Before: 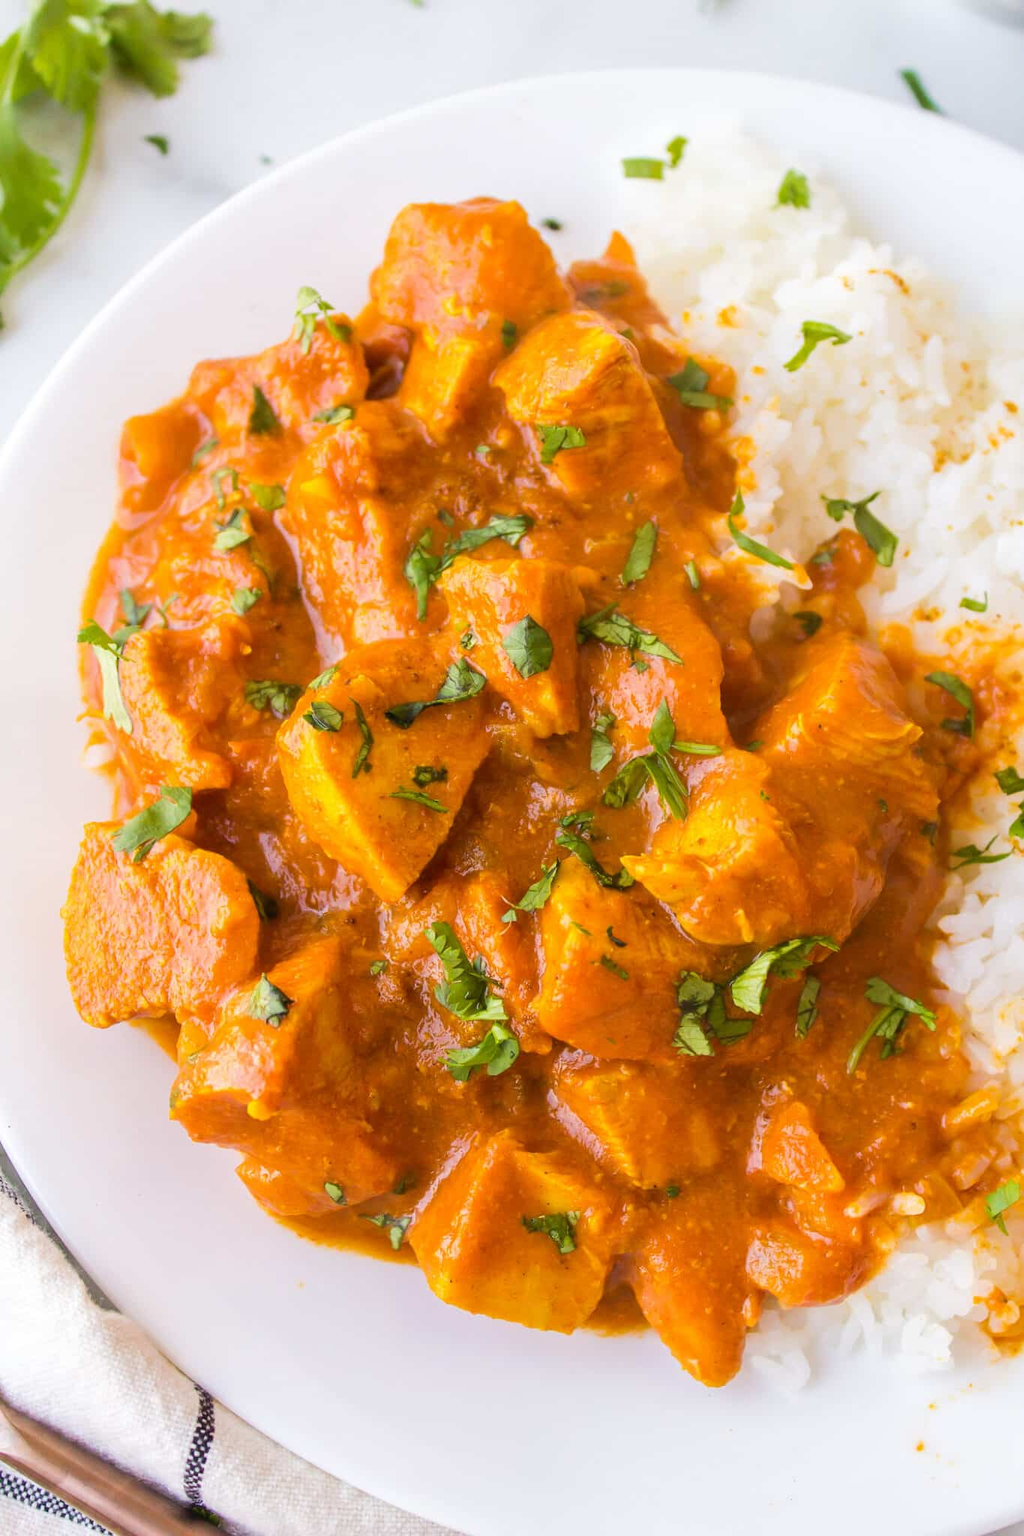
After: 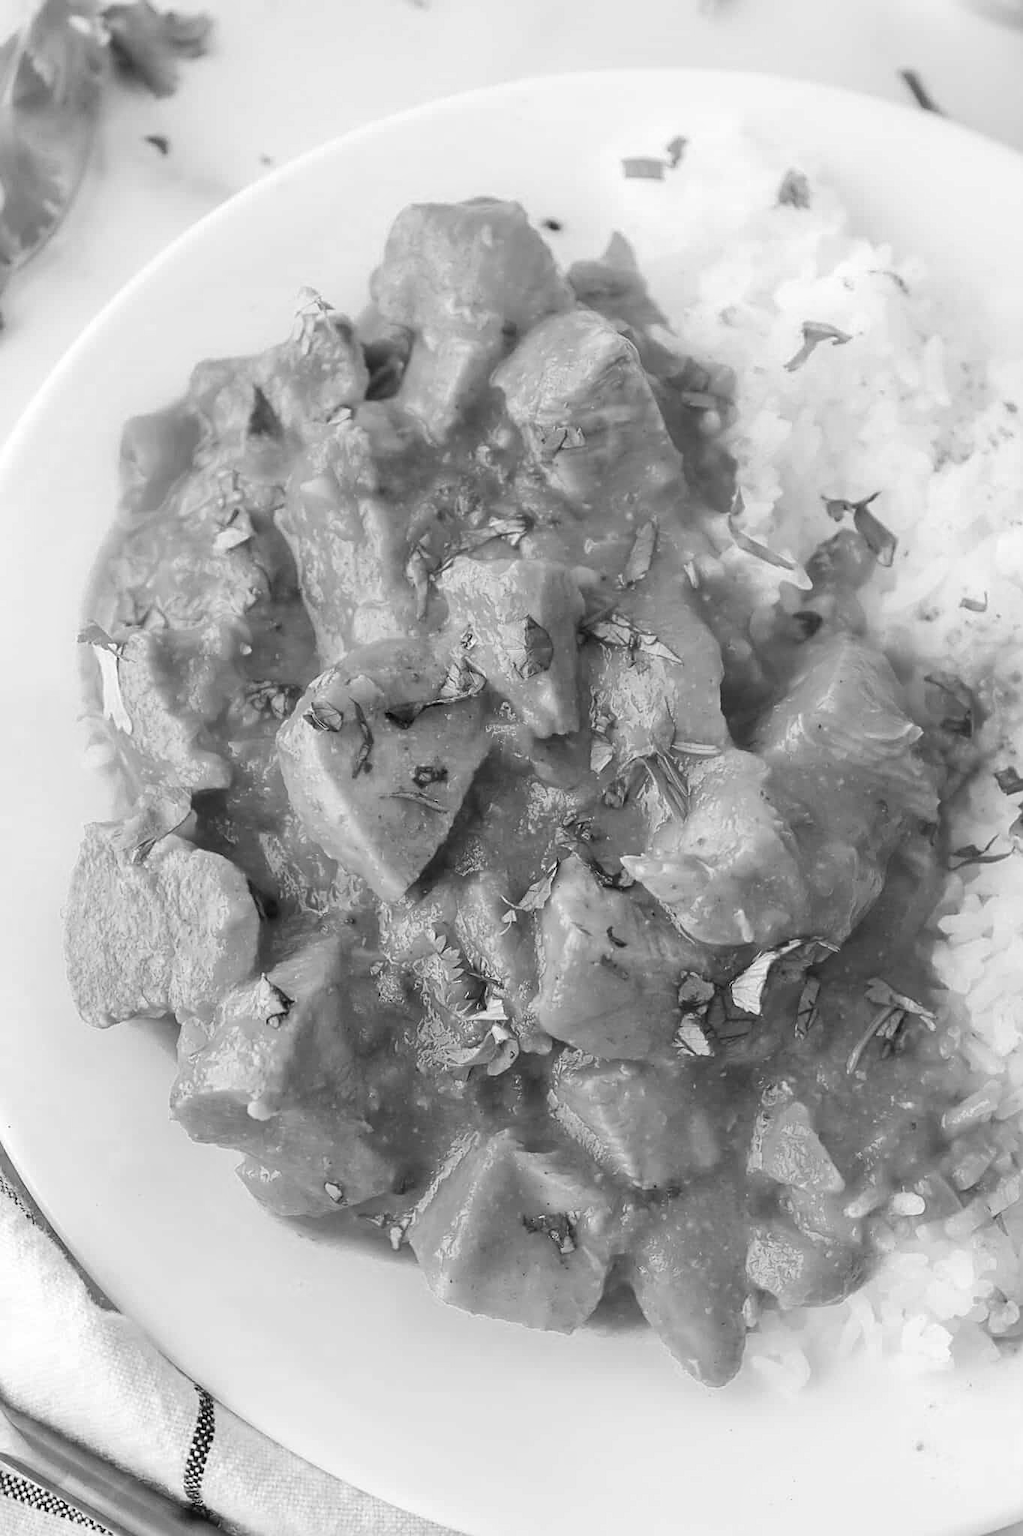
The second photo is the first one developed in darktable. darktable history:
monochrome: on, module defaults
sharpen: on, module defaults
color zones: curves: ch0 [(0, 0.613) (0.01, 0.613) (0.245, 0.448) (0.498, 0.529) (0.642, 0.665) (0.879, 0.777) (0.99, 0.613)]; ch1 [(0, 0) (0.143, 0) (0.286, 0) (0.429, 0) (0.571, 0) (0.714, 0) (0.857, 0)], mix -121.96%
